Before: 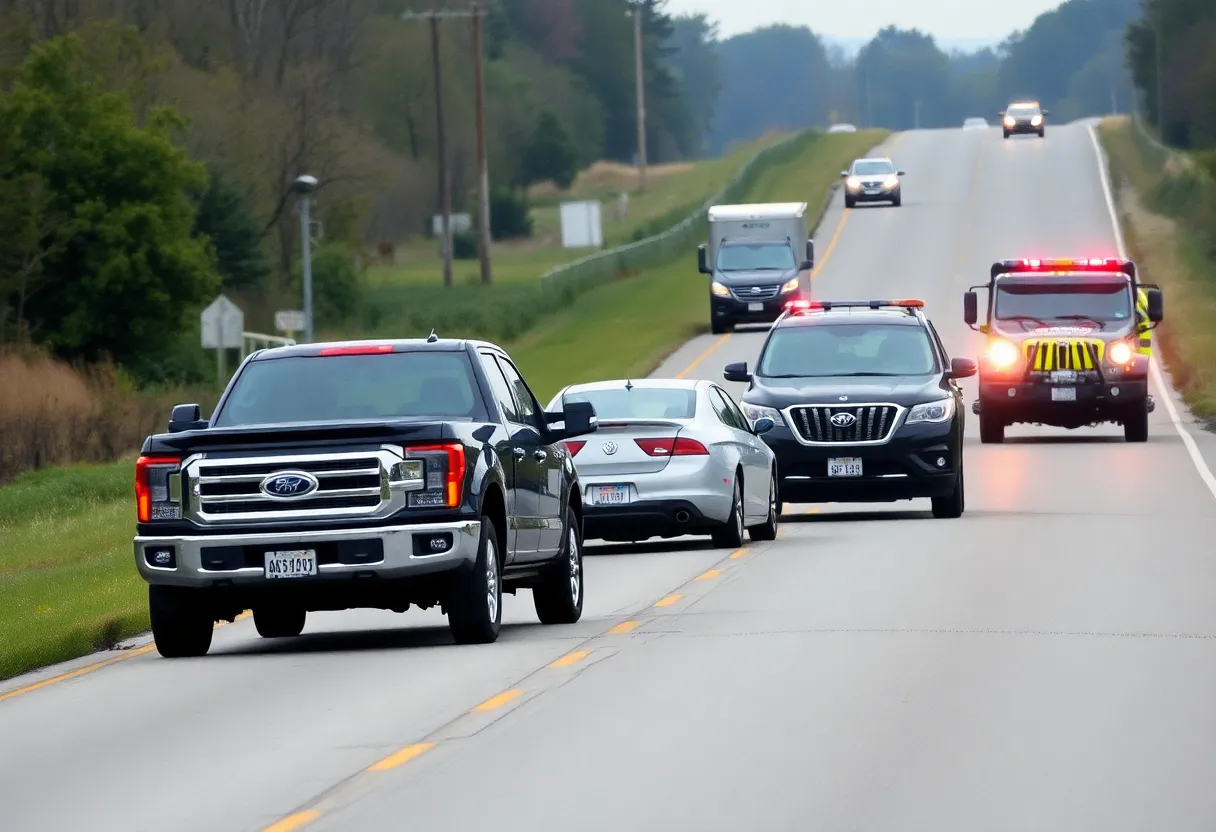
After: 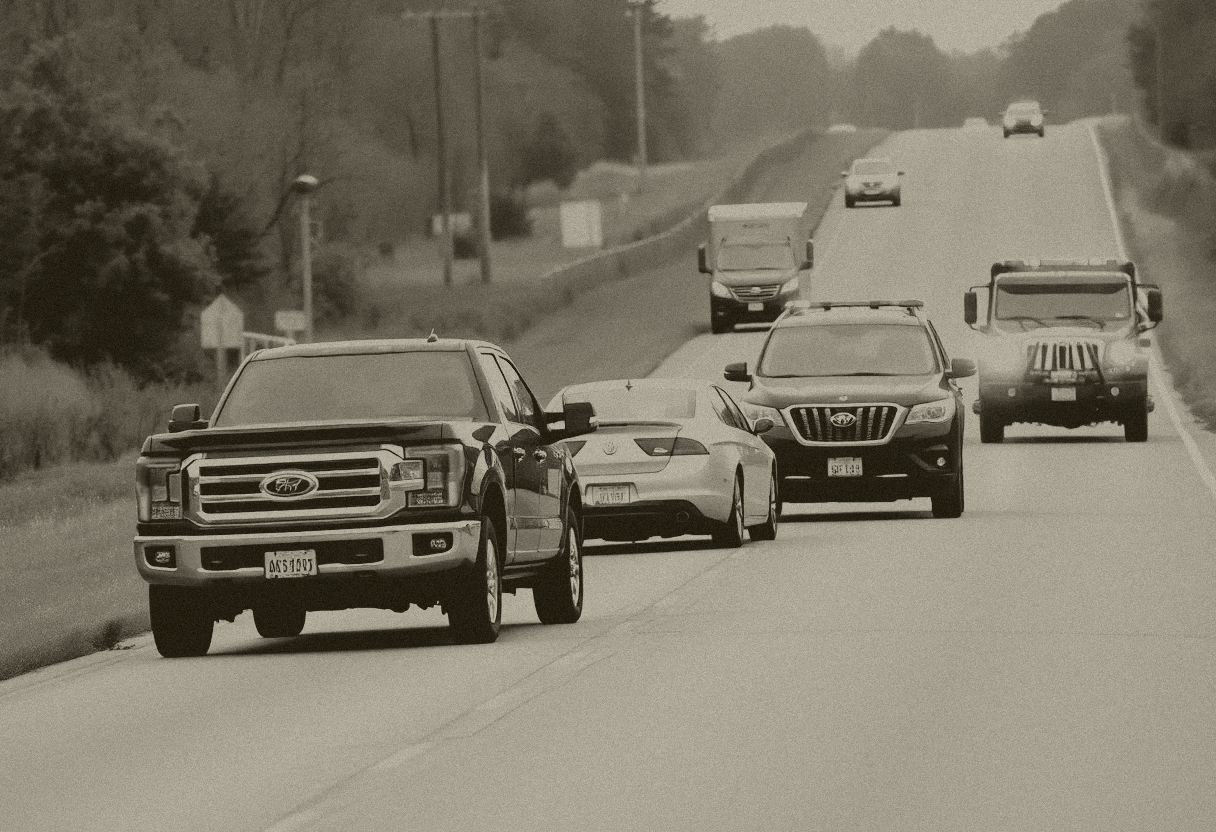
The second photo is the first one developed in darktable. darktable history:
color correction: highlights a* -0.482, highlights b* 9.48, shadows a* -9.48, shadows b* 0.803
contrast brightness saturation: saturation 0.1
colorize: hue 41.44°, saturation 22%, source mix 60%, lightness 10.61%
grain: mid-tones bias 0%
fill light: exposure -2 EV, width 8.6
exposure: black level correction 0.001, exposure 0.955 EV, compensate exposure bias true, compensate highlight preservation false
tone curve: curves: ch0 [(0, 0.036) (0.053, 0.068) (0.211, 0.217) (0.519, 0.513) (0.847, 0.82) (0.991, 0.914)]; ch1 [(0, 0) (0.276, 0.206) (0.412, 0.353) (0.482, 0.475) (0.495, 0.5) (0.509, 0.502) (0.563, 0.57) (0.667, 0.672) (0.788, 0.809) (1, 1)]; ch2 [(0, 0) (0.438, 0.456) (0.473, 0.47) (0.503, 0.503) (0.523, 0.528) (0.562, 0.571) (0.612, 0.61) (0.679, 0.72) (1, 1)], color space Lab, independent channels, preserve colors none
